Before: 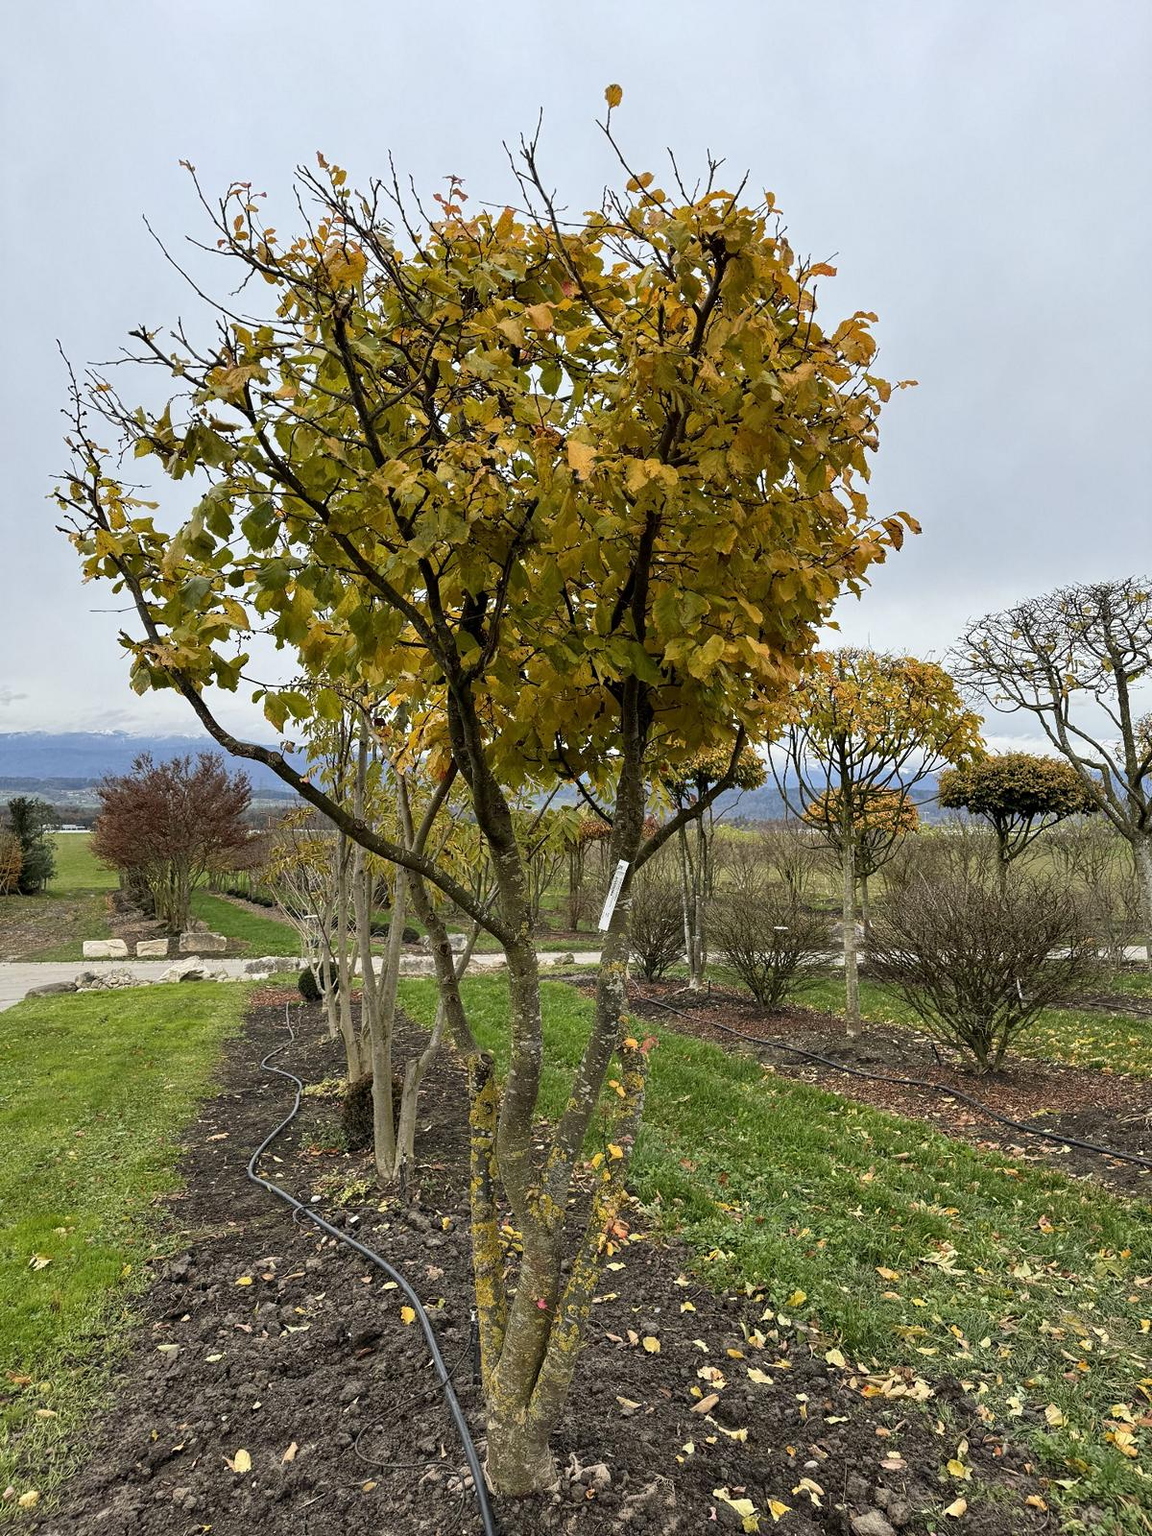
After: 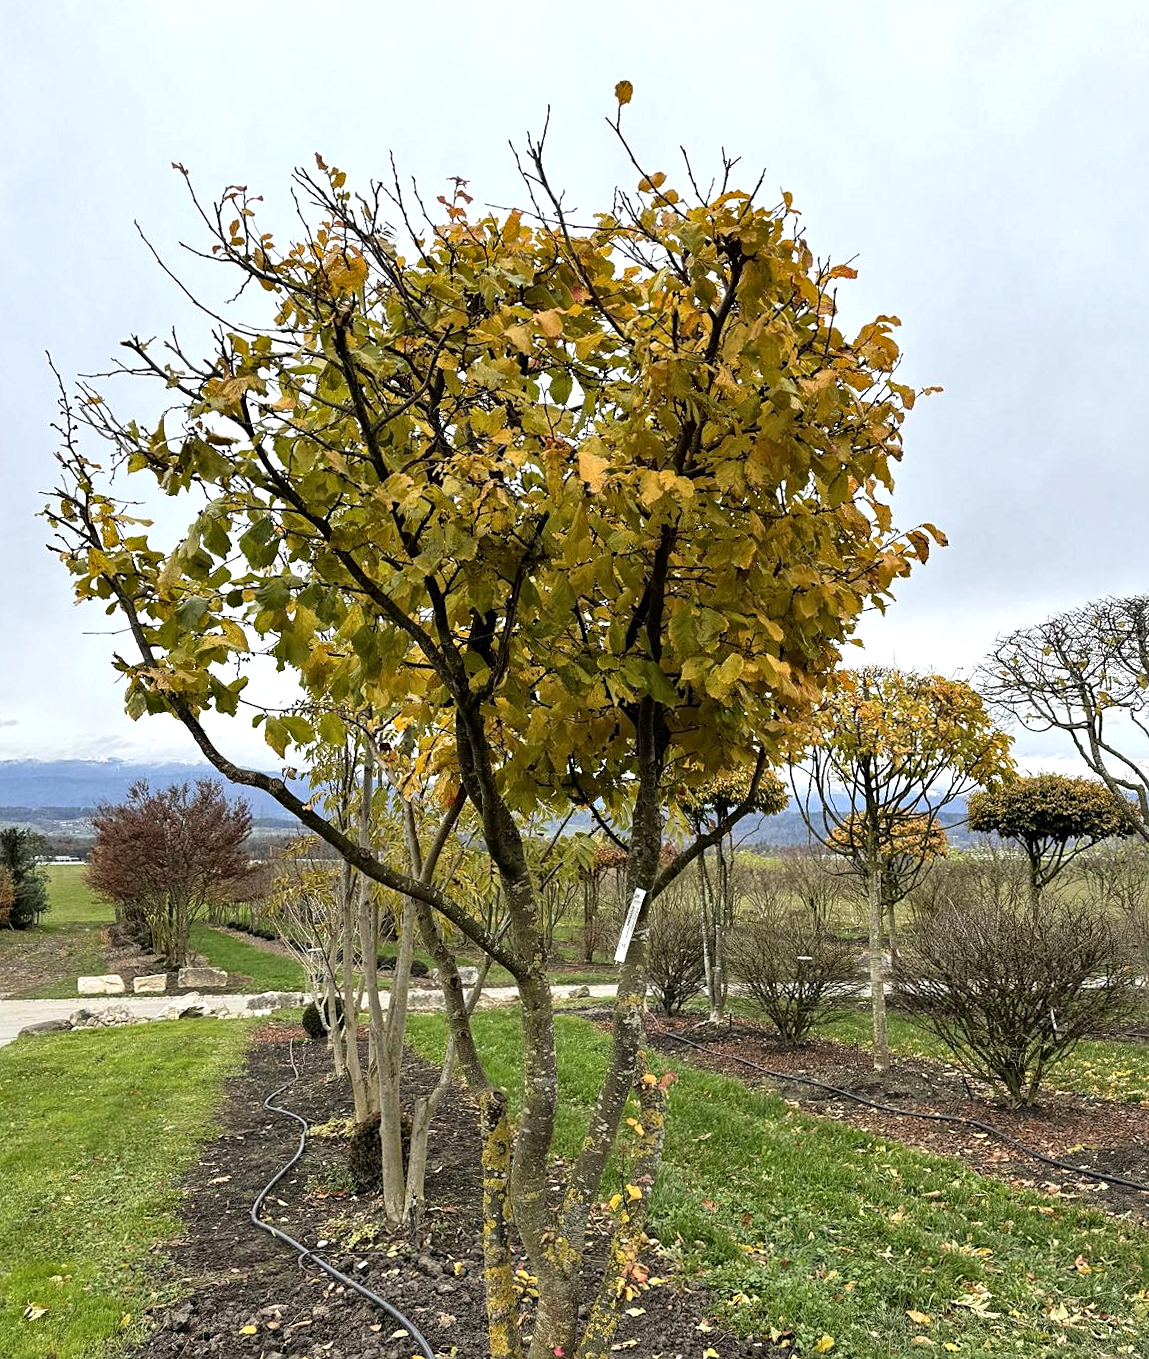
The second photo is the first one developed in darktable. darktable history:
crop and rotate: angle 0.431°, left 0.392%, right 2.871%, bottom 14.193%
tone equalizer: -8 EV -0.426 EV, -7 EV -0.396 EV, -6 EV -0.334 EV, -5 EV -0.26 EV, -3 EV 0.206 EV, -2 EV 0.351 EV, -1 EV 0.37 EV, +0 EV 0.411 EV, smoothing 1
sharpen: amount 0.208
shadows and highlights: shadows 31.82, highlights -32.99, soften with gaussian
